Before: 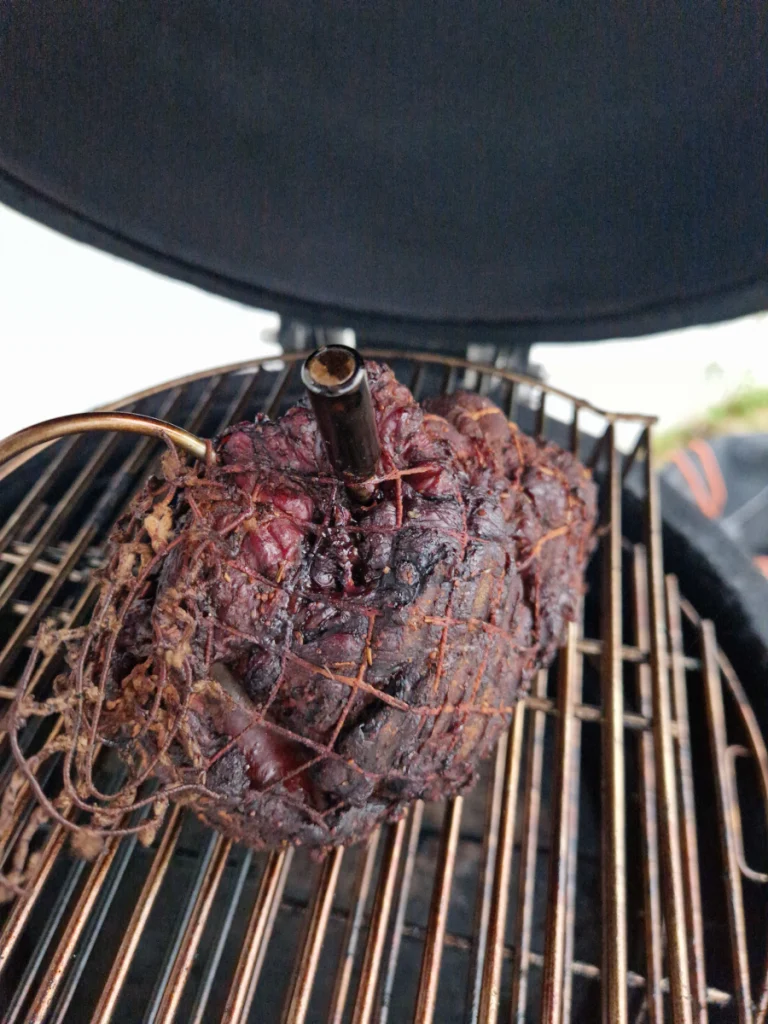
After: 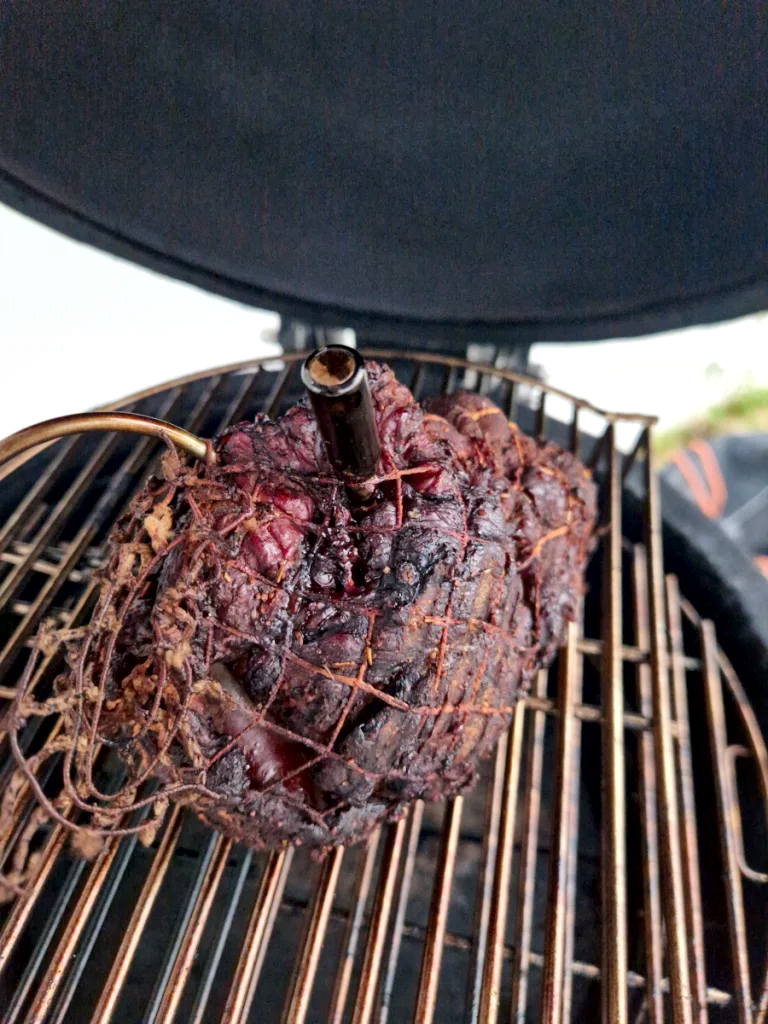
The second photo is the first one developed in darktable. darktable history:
local contrast: mode bilateral grid, contrast 50, coarseness 50, detail 150%, midtone range 0.2
contrast brightness saturation: contrast 0.04, saturation 0.16
